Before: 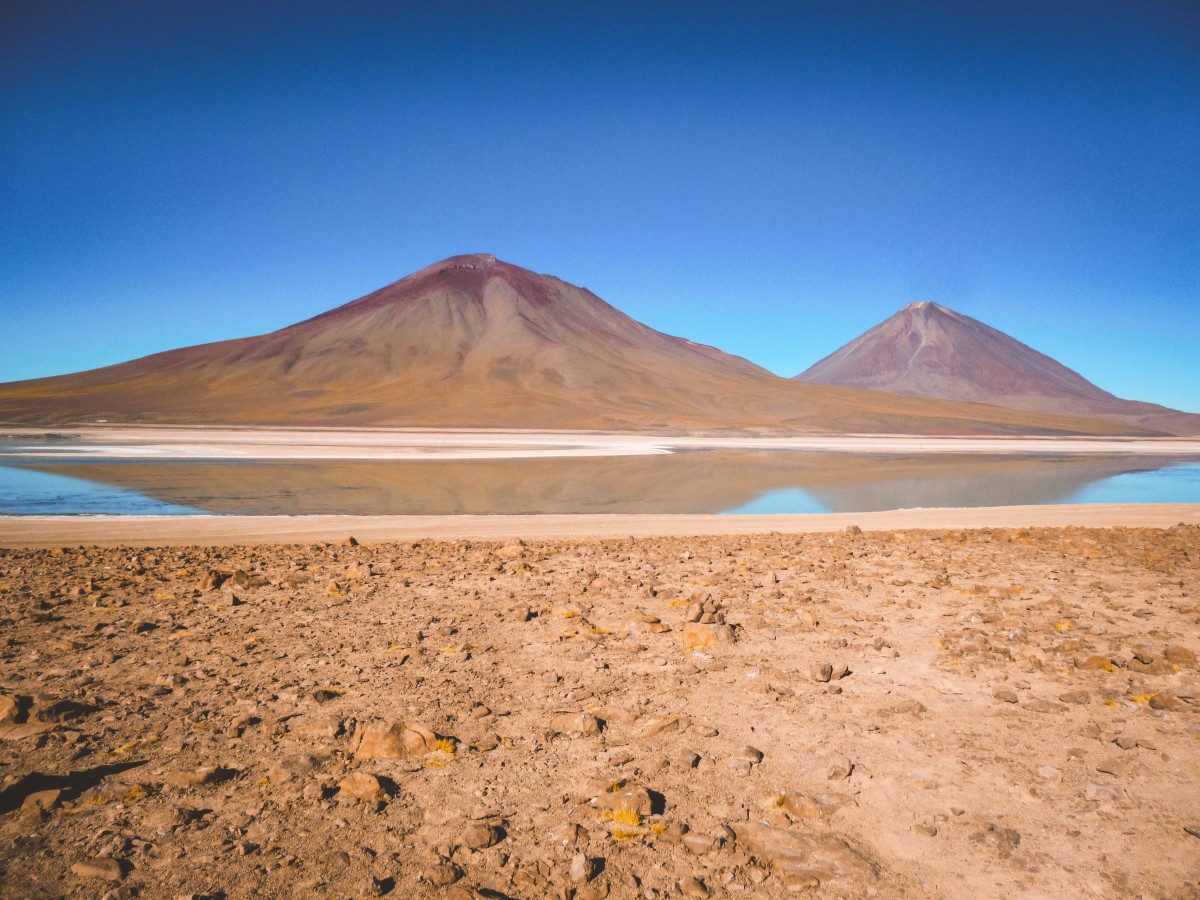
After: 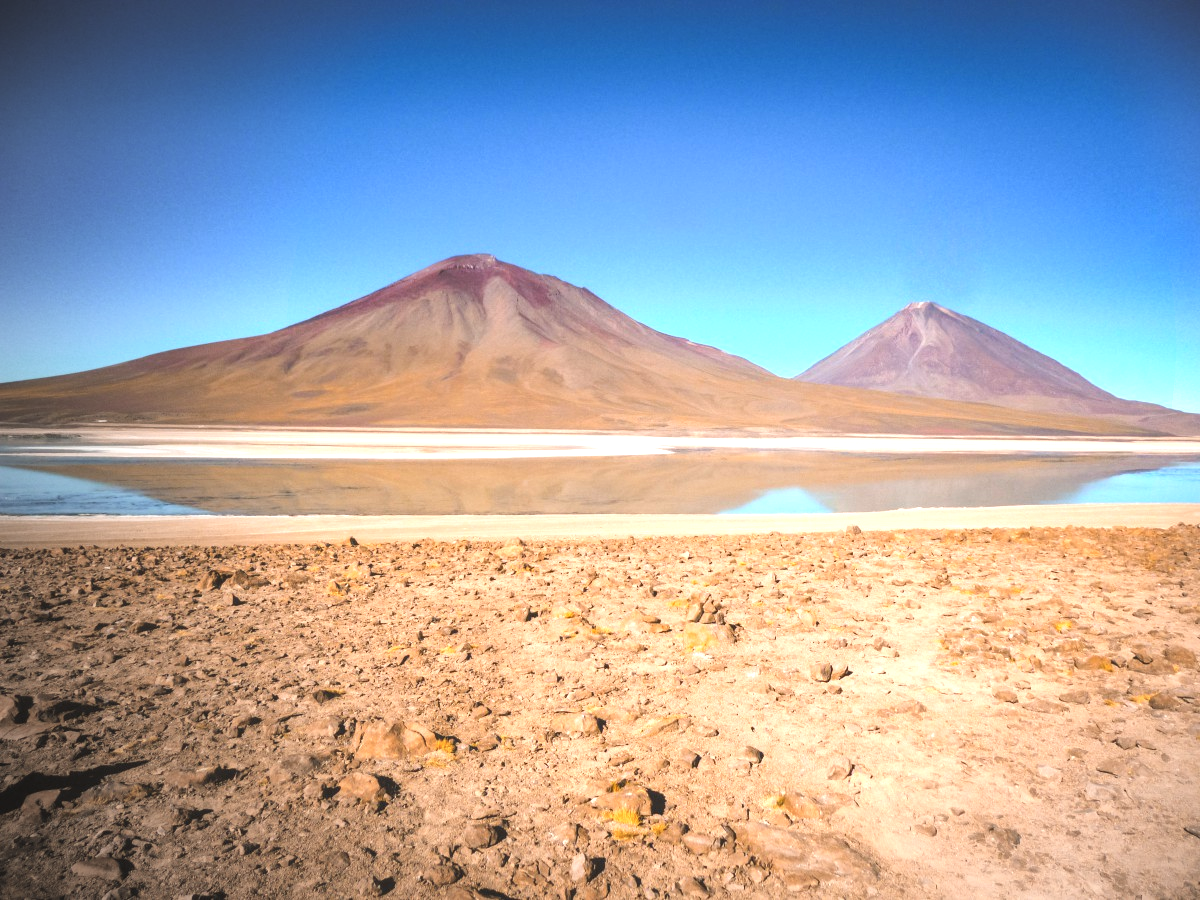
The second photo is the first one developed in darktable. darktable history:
vignetting: fall-off start 74.16%, fall-off radius 66.14%, center (0.217, -0.233), unbound false
tone equalizer: -8 EV -0.712 EV, -7 EV -0.688 EV, -6 EV -0.569 EV, -5 EV -0.369 EV, -3 EV 0.367 EV, -2 EV 0.6 EV, -1 EV 0.7 EV, +0 EV 0.779 EV
